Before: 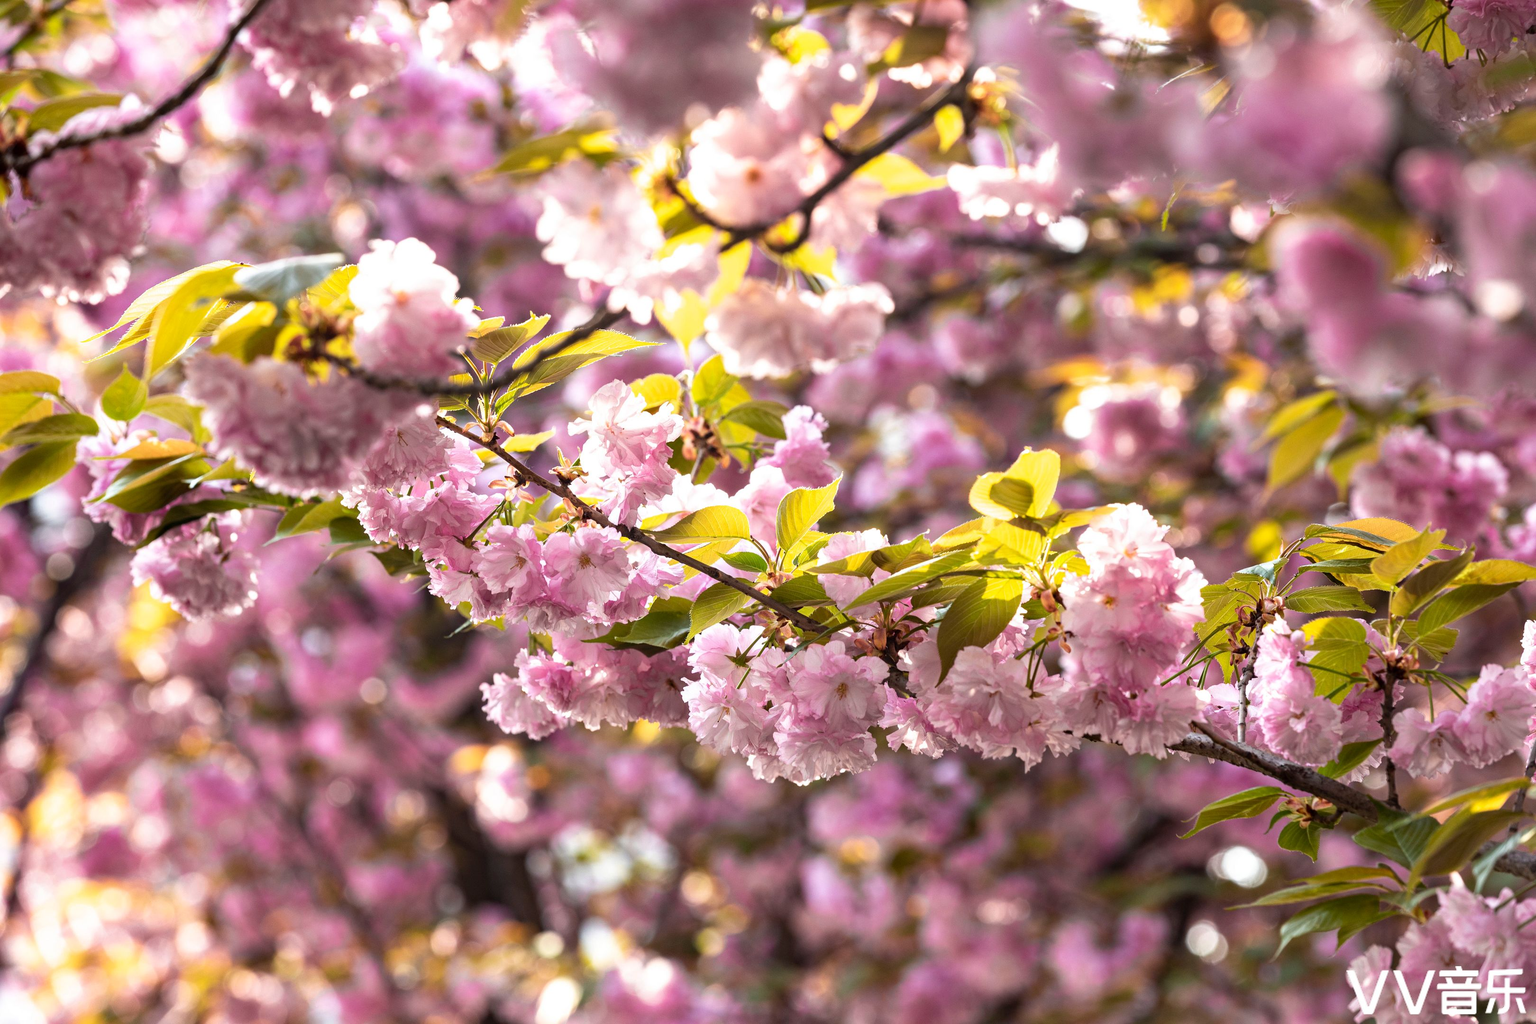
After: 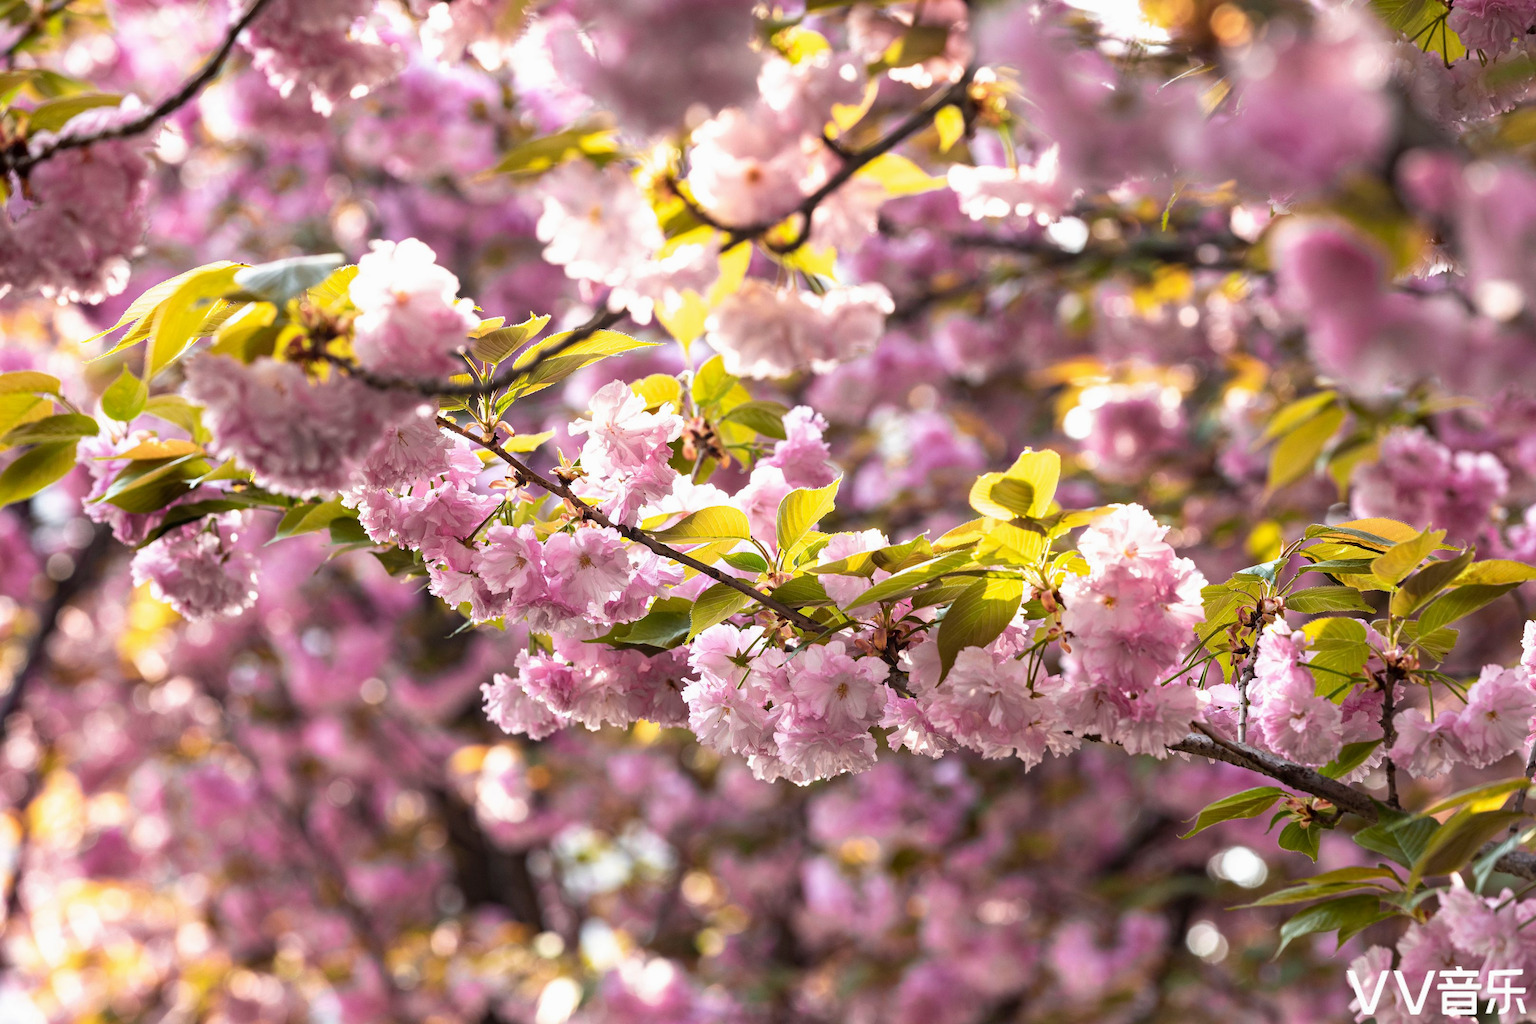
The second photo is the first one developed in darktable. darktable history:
exposure: exposure -0.04 EV, compensate exposure bias true, compensate highlight preservation false
